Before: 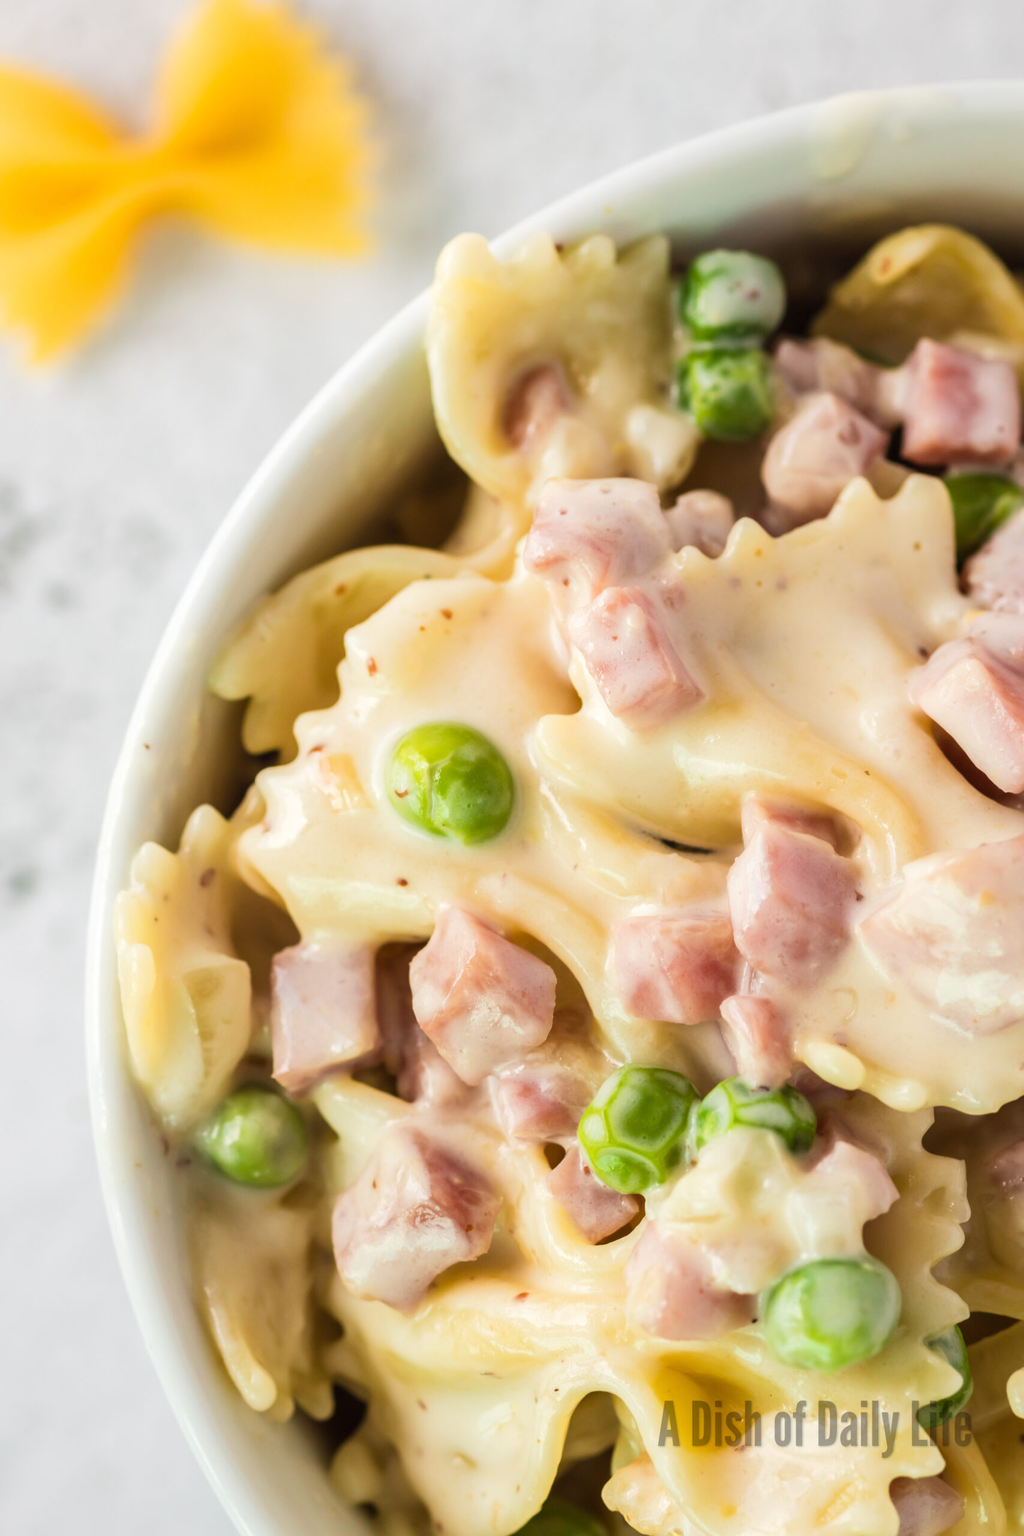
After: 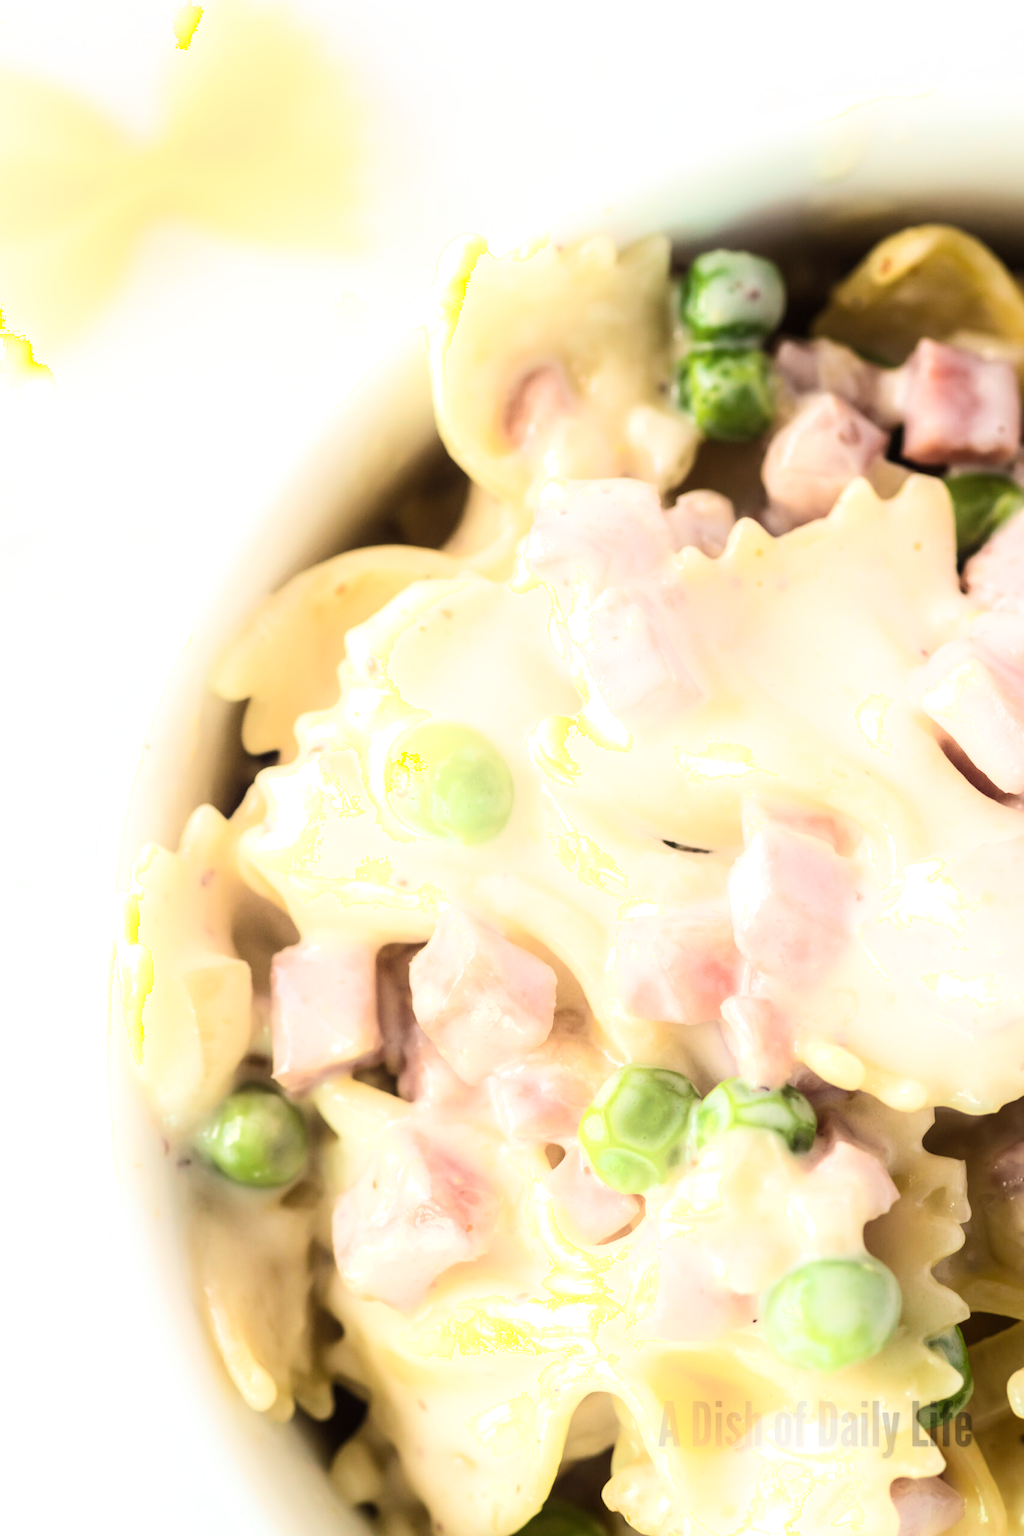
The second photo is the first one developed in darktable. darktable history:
tone equalizer: -8 EV -0.439 EV, -7 EV -0.391 EV, -6 EV -0.309 EV, -5 EV -0.24 EV, -3 EV 0.193 EV, -2 EV 0.345 EV, -1 EV 0.394 EV, +0 EV 0.429 EV, edges refinement/feathering 500, mask exposure compensation -1.57 EV, preserve details no
shadows and highlights: shadows -53.71, highlights 85.32, soften with gaussian
